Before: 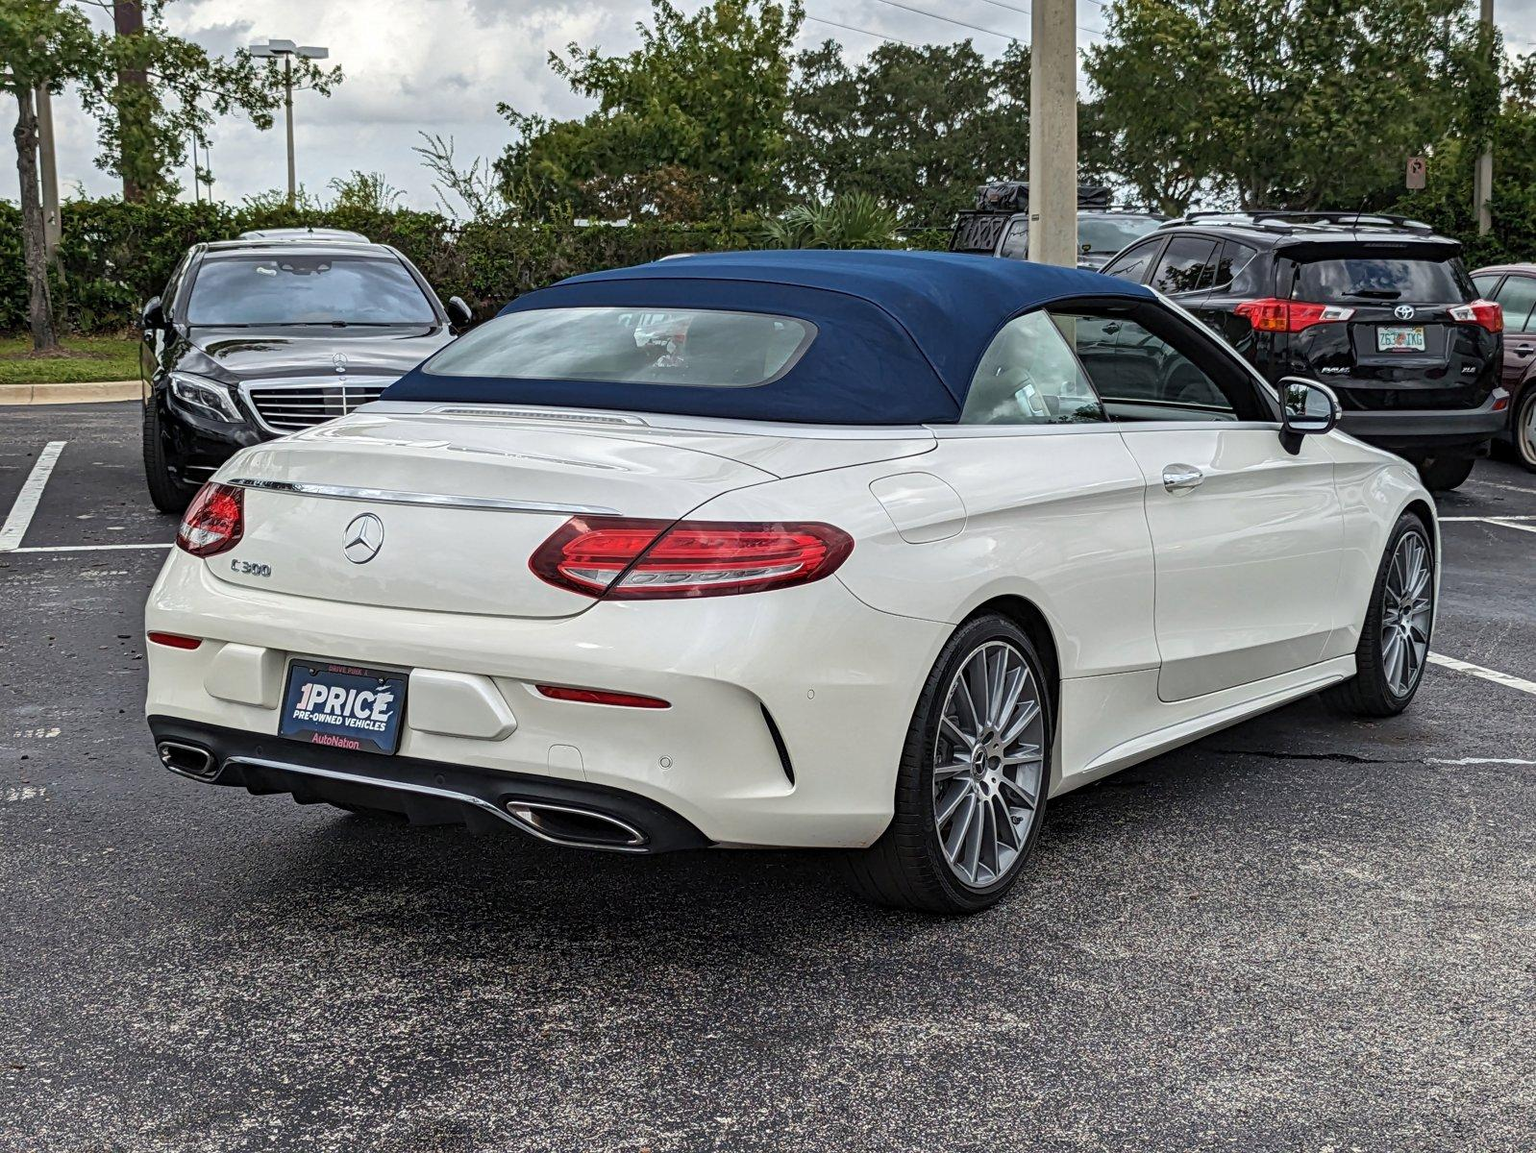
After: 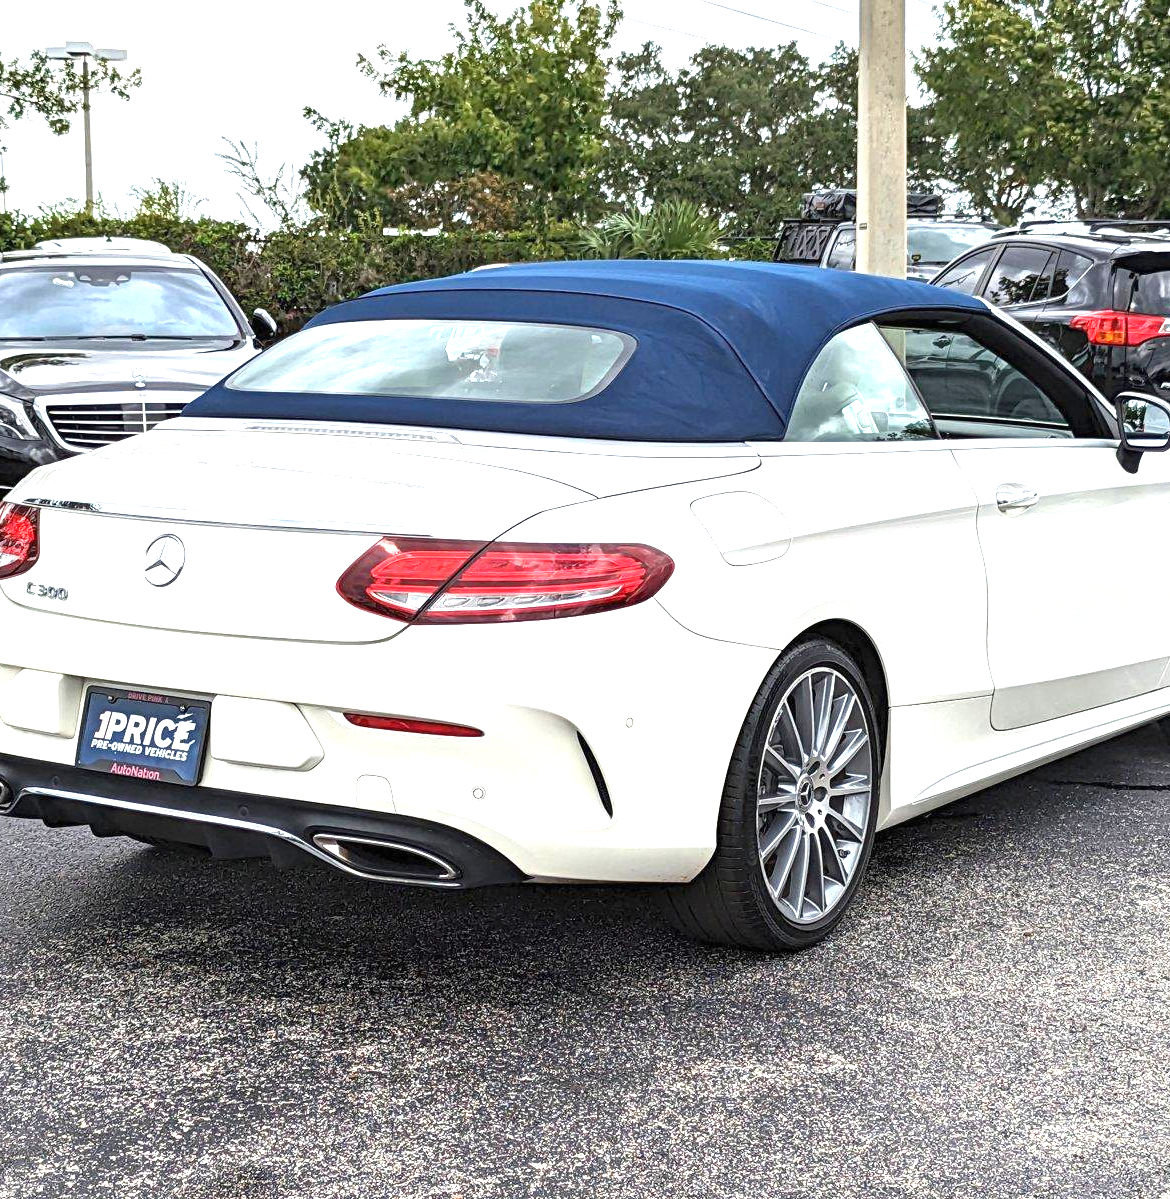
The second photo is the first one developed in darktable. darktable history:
crop: left 13.443%, right 13.31%
exposure: black level correction 0, exposure 1.379 EV, compensate exposure bias true, compensate highlight preservation false
